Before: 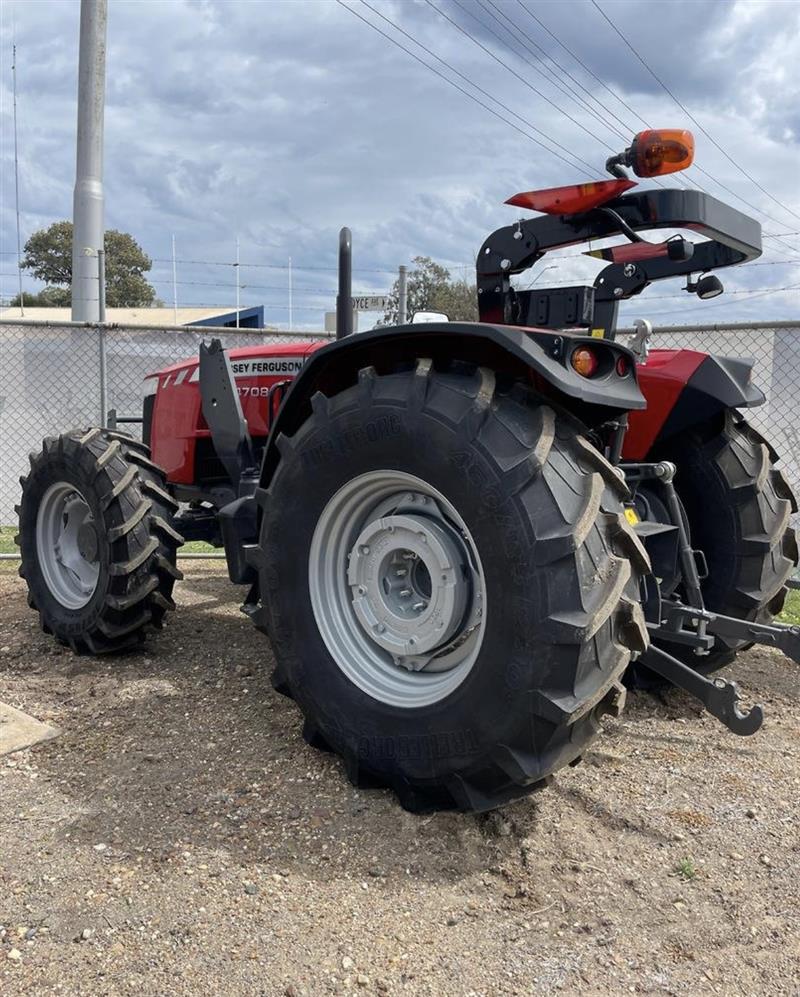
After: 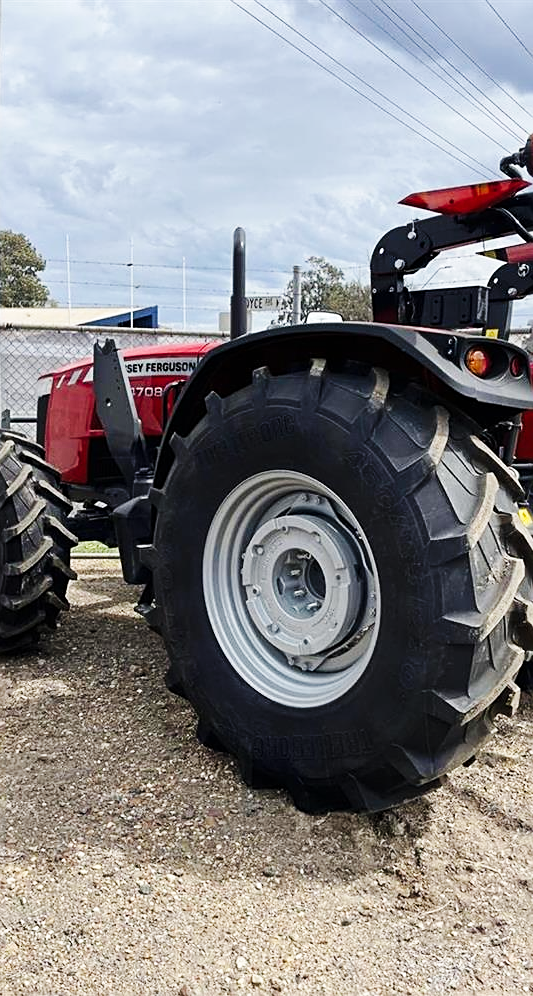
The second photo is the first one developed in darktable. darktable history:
base curve: curves: ch0 [(0, 0) (0.032, 0.025) (0.121, 0.166) (0.206, 0.329) (0.605, 0.79) (1, 1)], preserve colors none
crop and rotate: left 13.409%, right 19.924%
sharpen: on, module defaults
